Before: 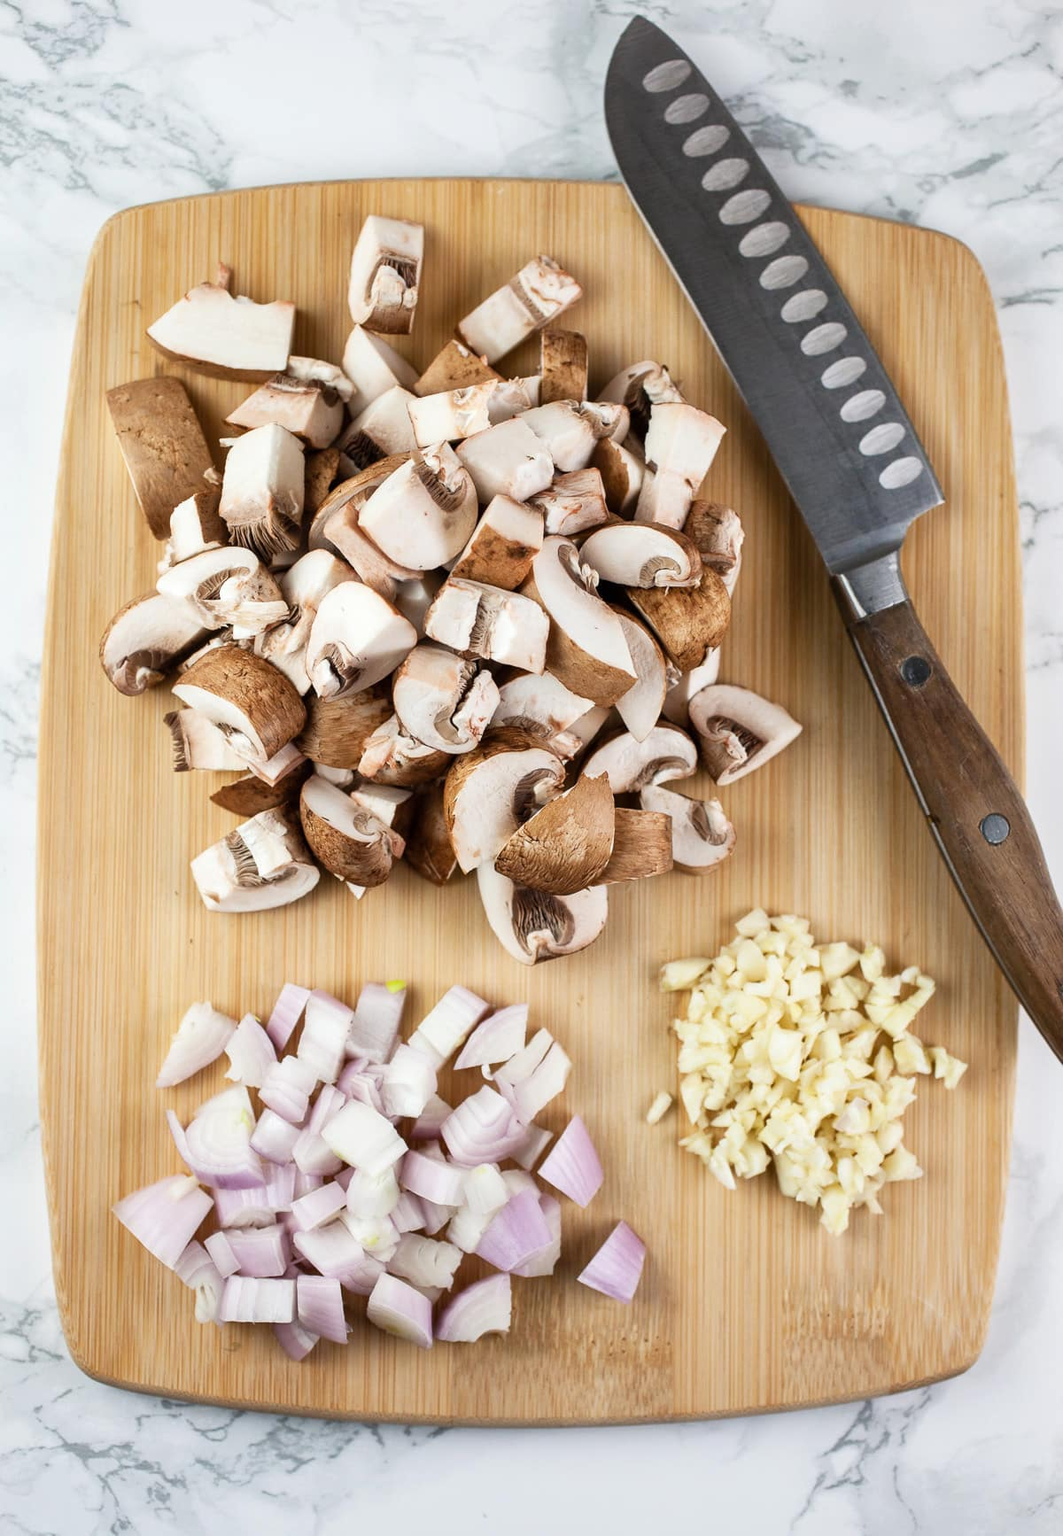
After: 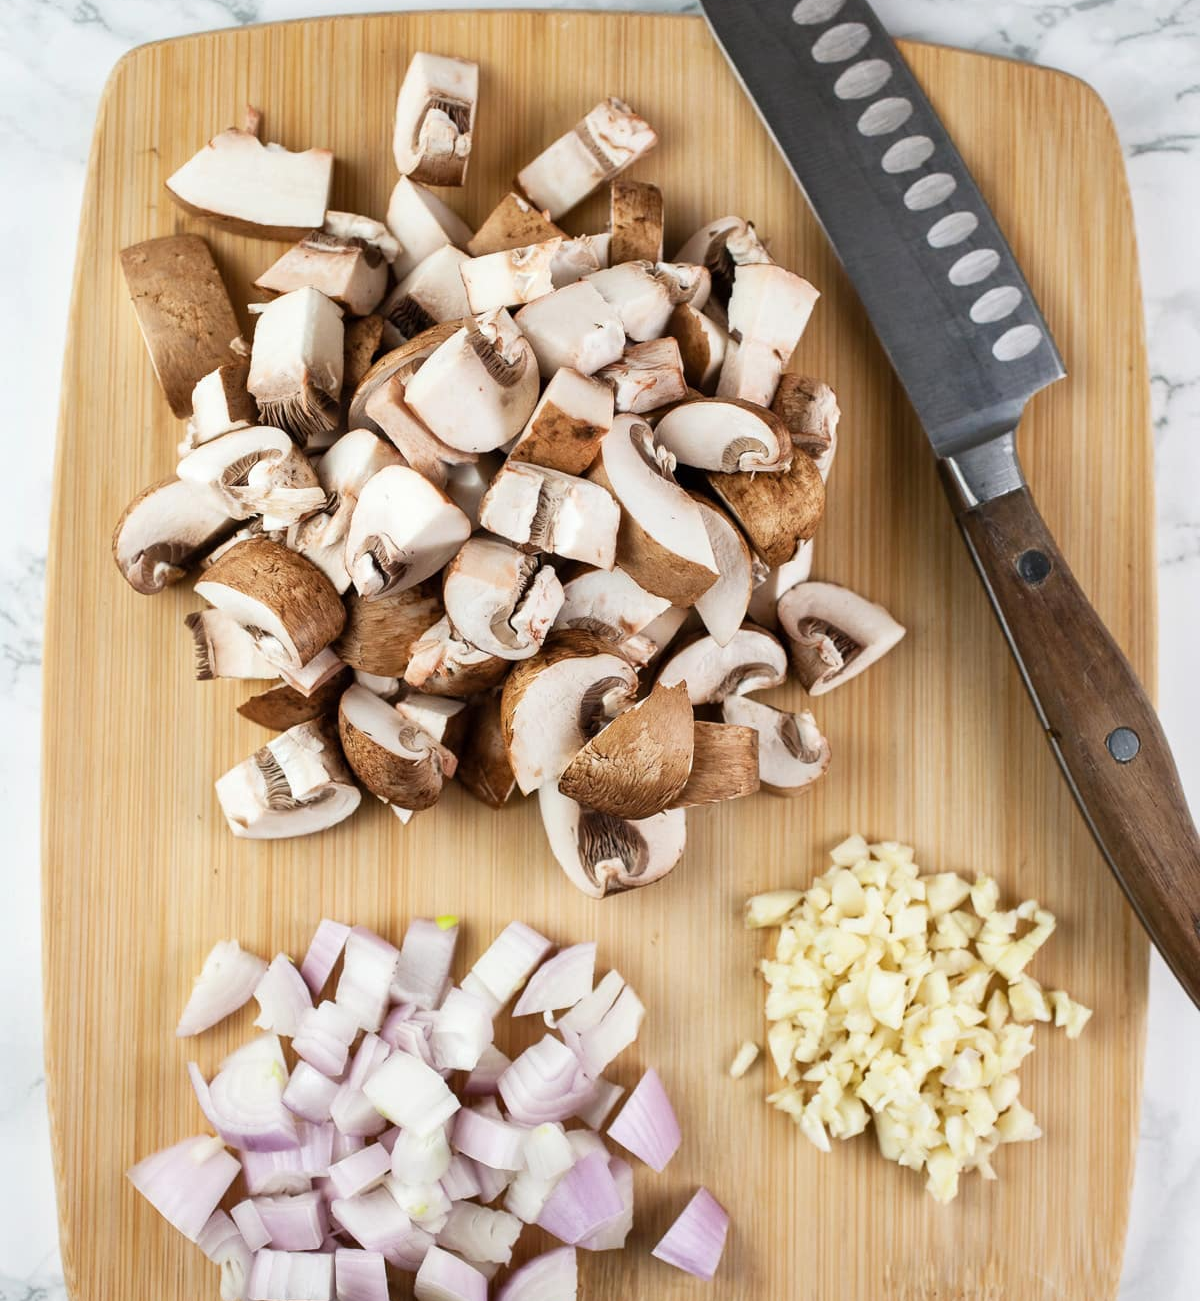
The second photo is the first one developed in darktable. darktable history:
crop: top 11.06%, bottom 13.883%
